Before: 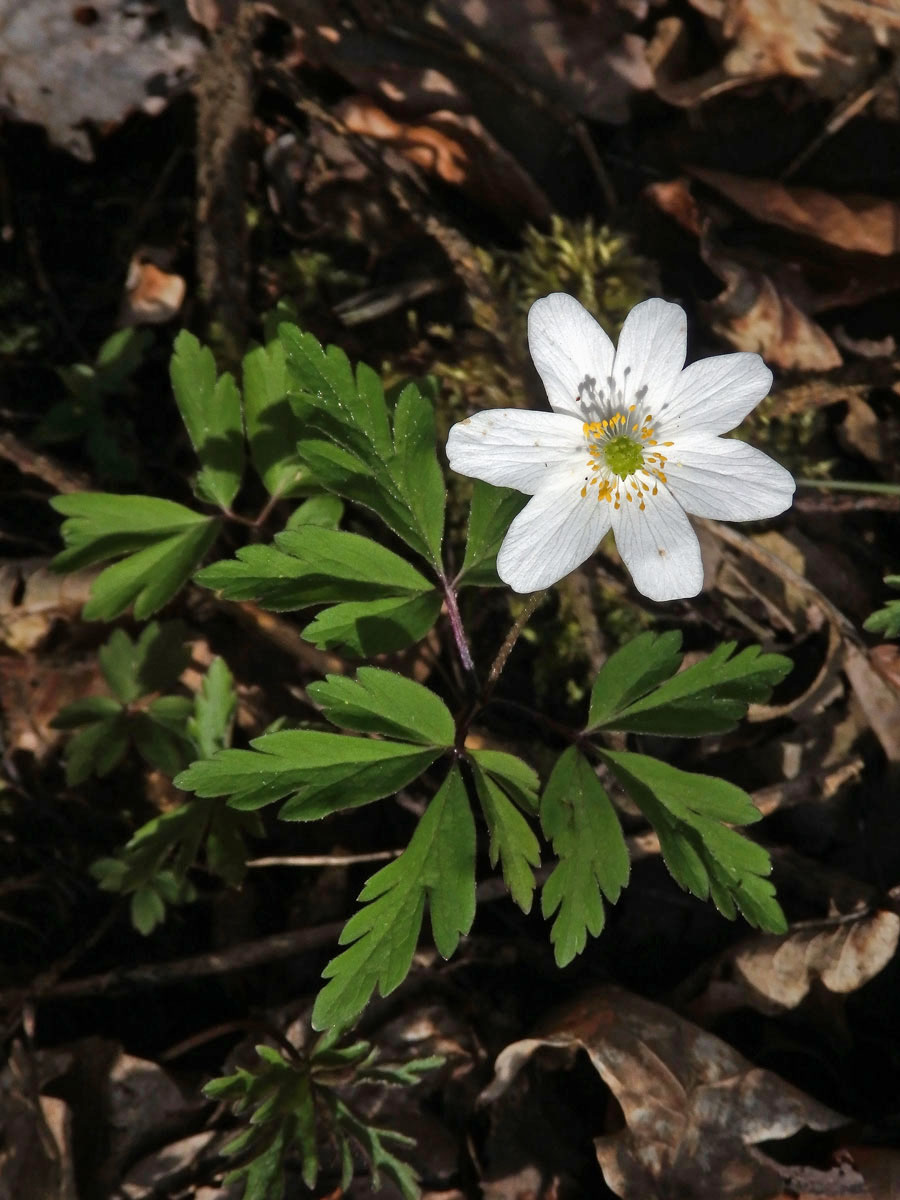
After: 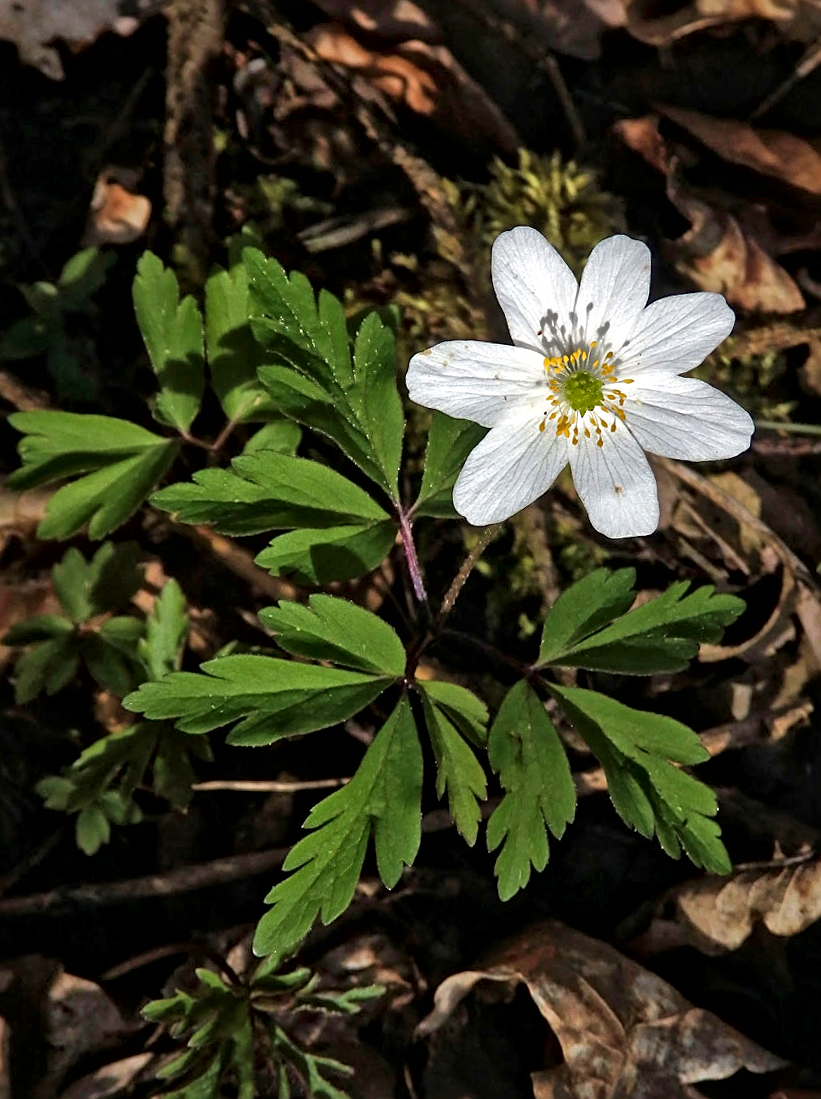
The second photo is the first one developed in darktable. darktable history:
velvia: strength 24.7%
crop and rotate: angle -1.89°, left 3.149%, top 3.941%, right 1.56%, bottom 0.474%
contrast brightness saturation: contrast 0.042, saturation 0.072
sharpen: on, module defaults
local contrast: mode bilateral grid, contrast 20, coarseness 18, detail 163%, midtone range 0.2
